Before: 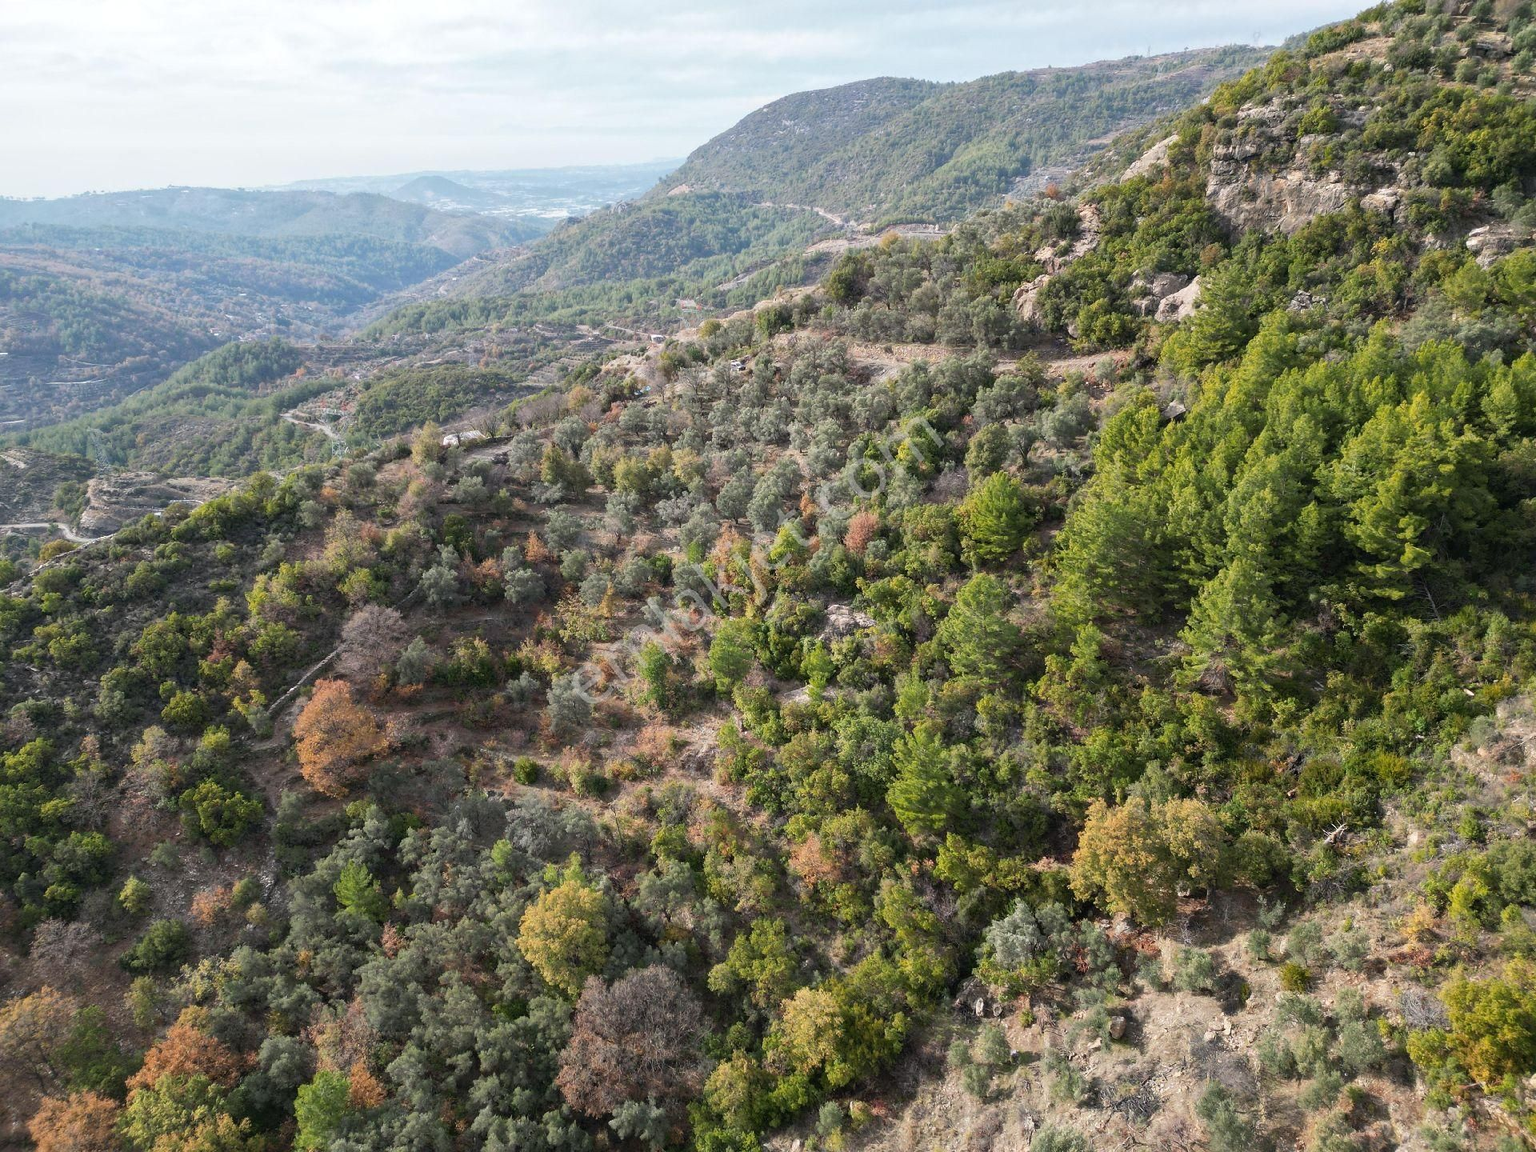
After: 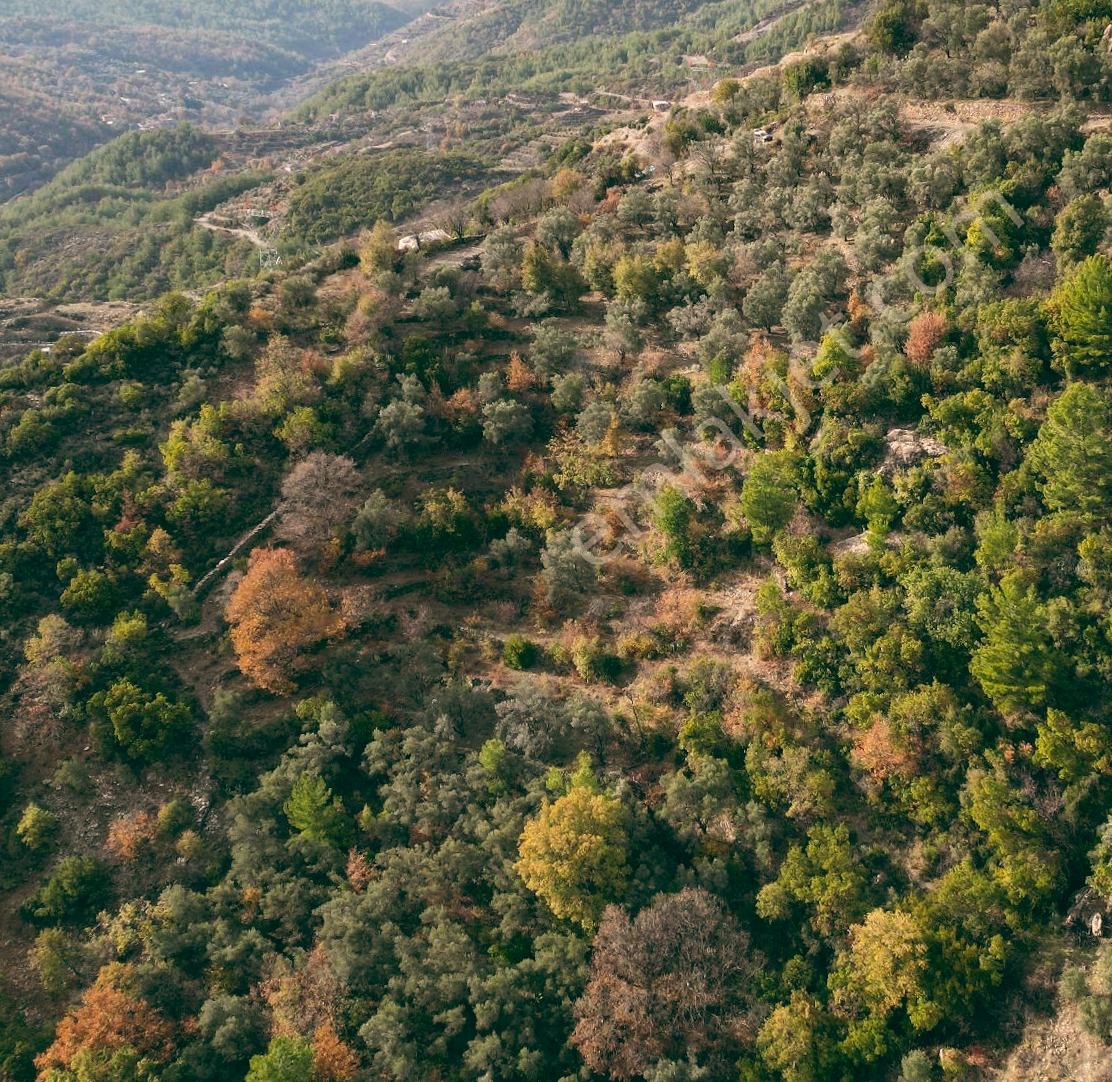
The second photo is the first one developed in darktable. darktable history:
rotate and perspective: rotation -2.29°, automatic cropping off
crop: left 8.966%, top 23.852%, right 34.699%, bottom 4.703%
color balance: lift [1.005, 0.99, 1.007, 1.01], gamma [1, 0.979, 1.011, 1.021], gain [0.923, 1.098, 1.025, 0.902], input saturation 90.45%, contrast 7.73%, output saturation 105.91%
rgb levels: mode RGB, independent channels, levels [[0, 0.5, 1], [0, 0.521, 1], [0, 0.536, 1]]
